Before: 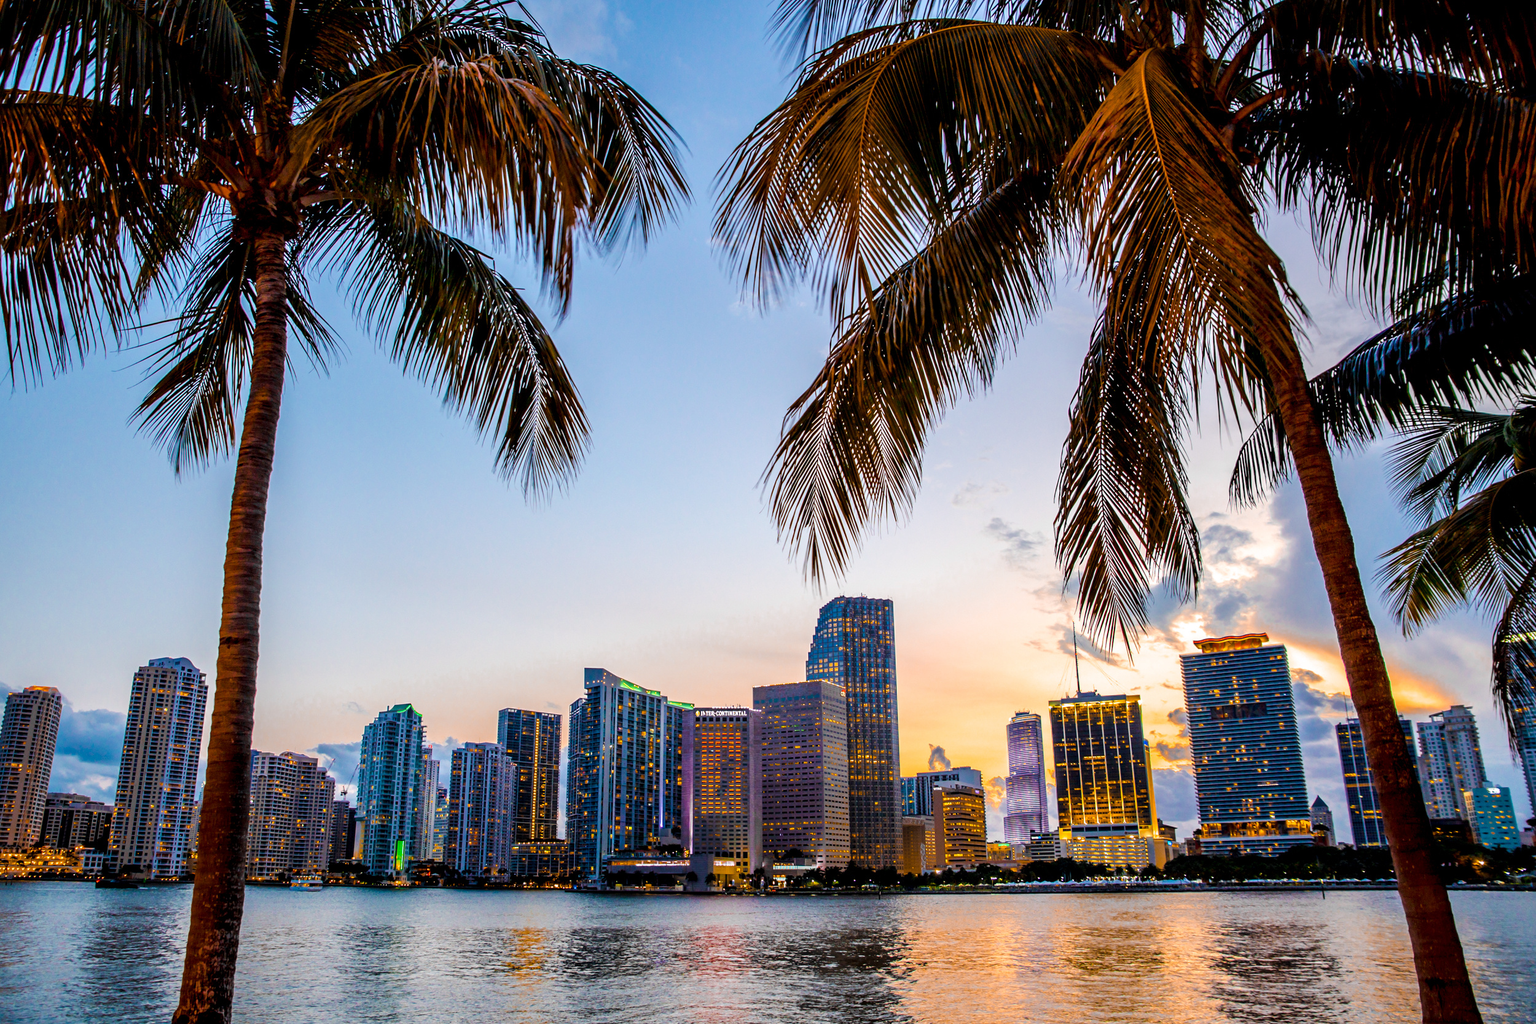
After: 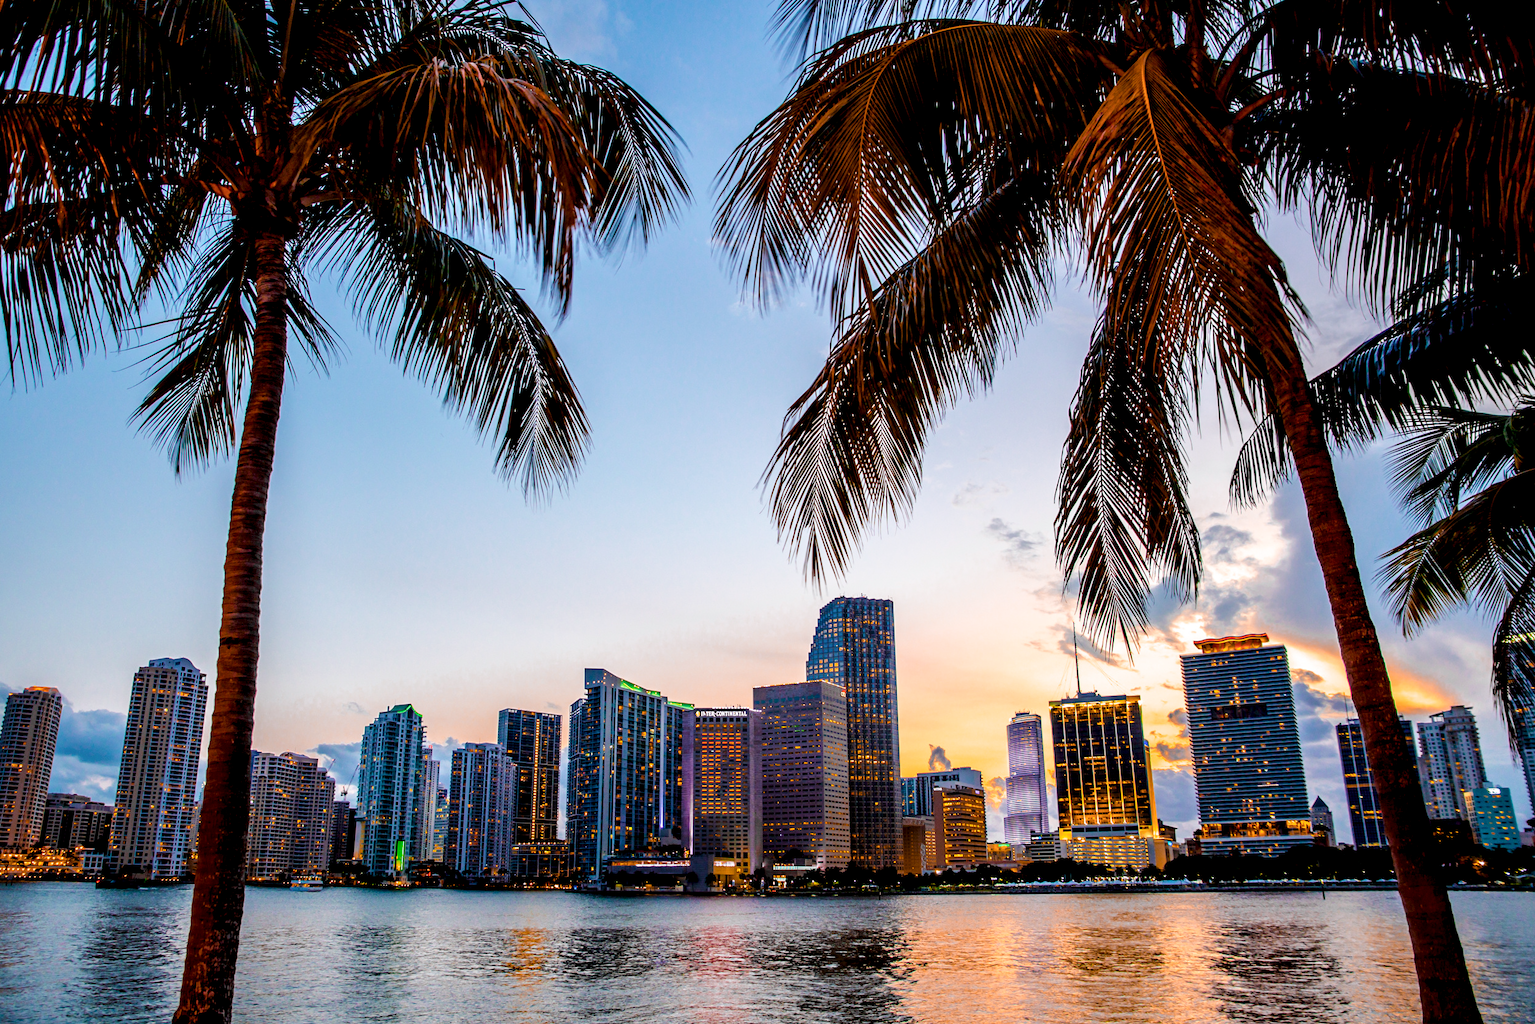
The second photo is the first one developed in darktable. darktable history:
tone curve: curves: ch0 [(0, 0) (0.003, 0.003) (0.011, 0.011) (0.025, 0.026) (0.044, 0.046) (0.069, 0.072) (0.1, 0.103) (0.136, 0.141) (0.177, 0.184) (0.224, 0.233) (0.277, 0.287) (0.335, 0.348) (0.399, 0.414) (0.468, 0.486) (0.543, 0.563) (0.623, 0.647) (0.709, 0.736) (0.801, 0.831) (0.898, 0.92) (1, 1)], preserve colors none
color look up table: target L [74.4, 65.46, 48.48, 33.5, 100, 64.95, 61.16, 57.18, 48.25, 27.79, 53.01, 51.15, 38.41, 22.79, 25.17, 85.72, 75.05, 65.18, 63.01, 49.13, 46.1, 46.46, 24.62, 5.432, 0 ×25], target a [0.793, -21.3, -38.94, -15.83, -0.001, 15.3, 16.85, 30.86, 44.06, 14.25, 6.614, 41.38, 7.528, 23.22, 17.36, -1.065, -1.789, -26.99, -2.338, -20.04, -2.049, -3.663, -2.431, -0.691, 0 ×25], target b [65.28, 49.68, 31.93, 22.91, 0.006, 58.31, 8.863, 47.96, 7.907, 12.13, -26.9, -19.36, -46.37, -25.99, -54.9, -3.039, -3.675, -5.321, -4.053, -28.63, -3.09, -25.49, -3.647, -0.855, 0 ×25], num patches 24
